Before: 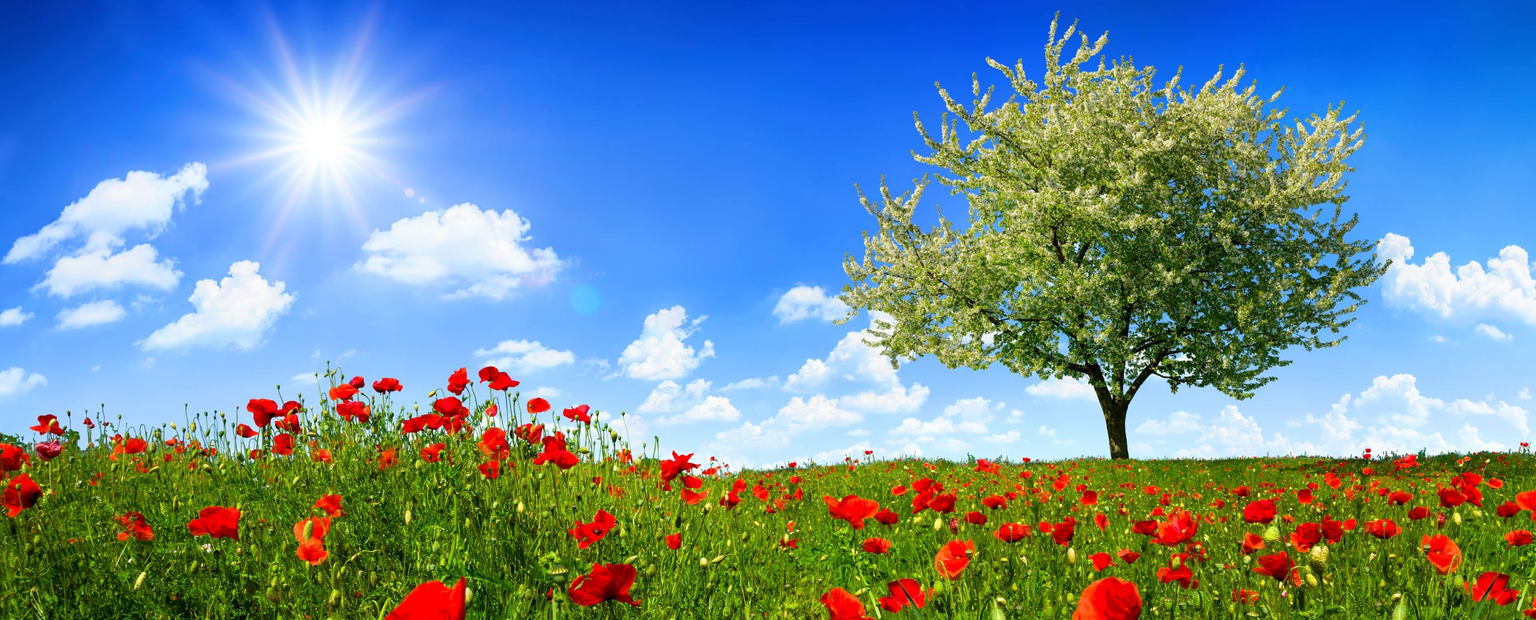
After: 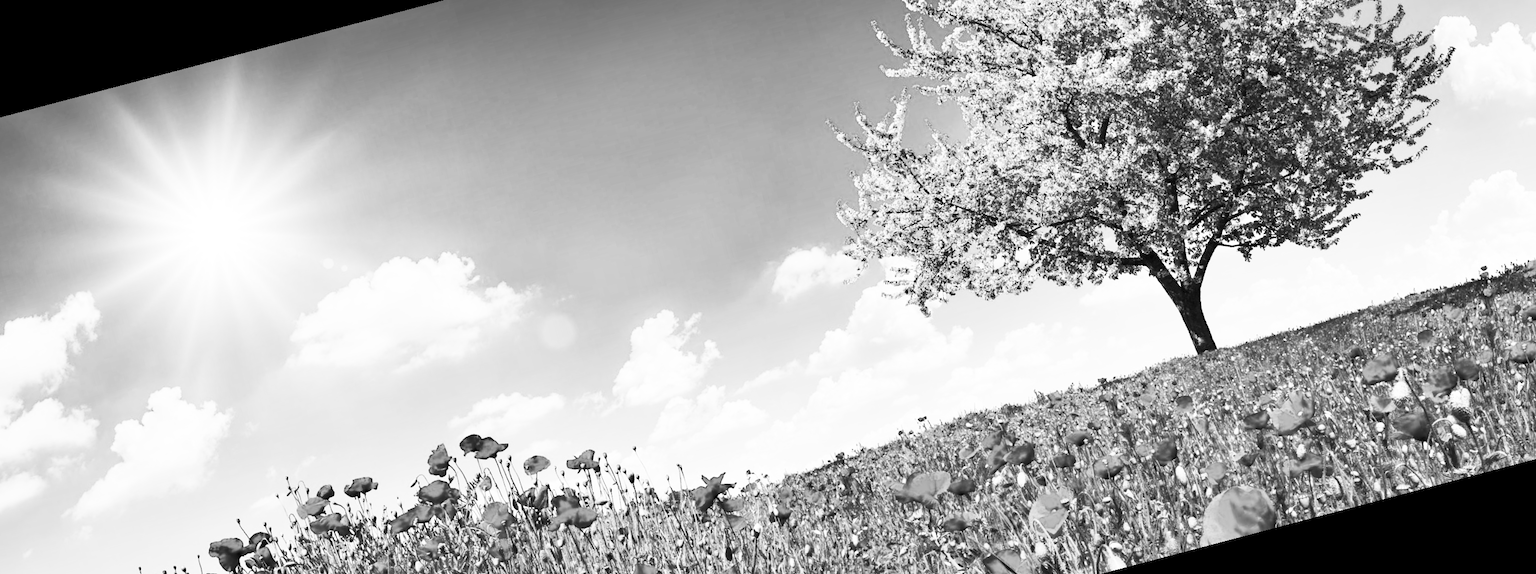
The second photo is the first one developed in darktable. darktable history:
rotate and perspective: rotation -14.8°, crop left 0.1, crop right 0.903, crop top 0.25, crop bottom 0.748
shadows and highlights: low approximation 0.01, soften with gaussian
contrast brightness saturation: contrast 0.53, brightness 0.47, saturation -1
